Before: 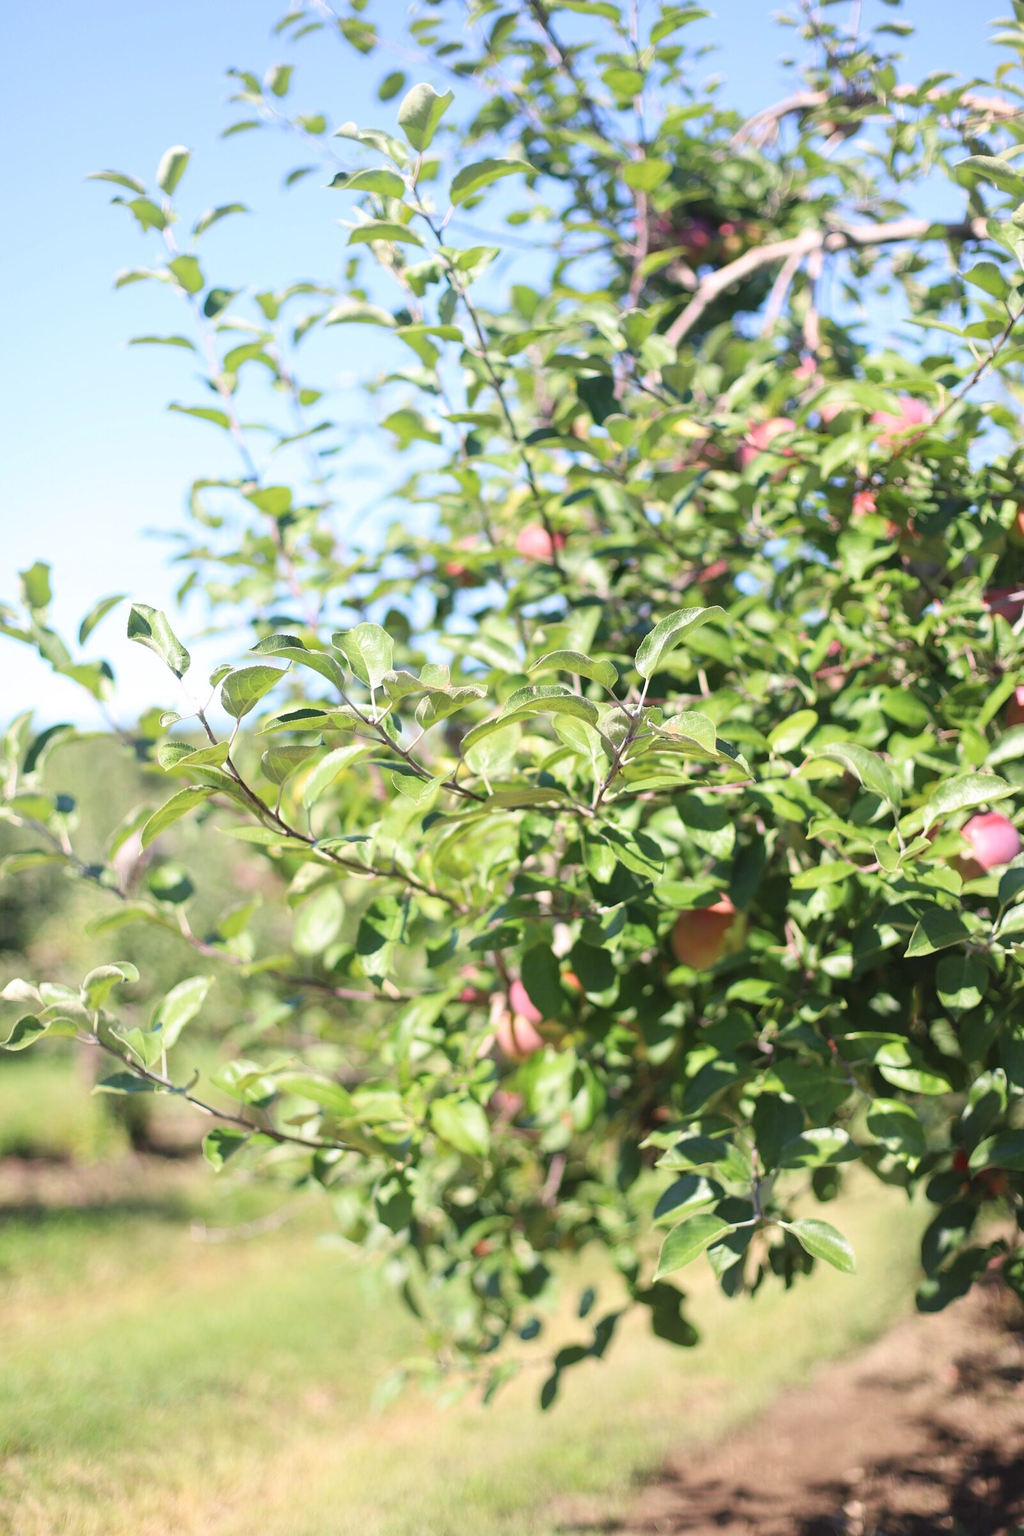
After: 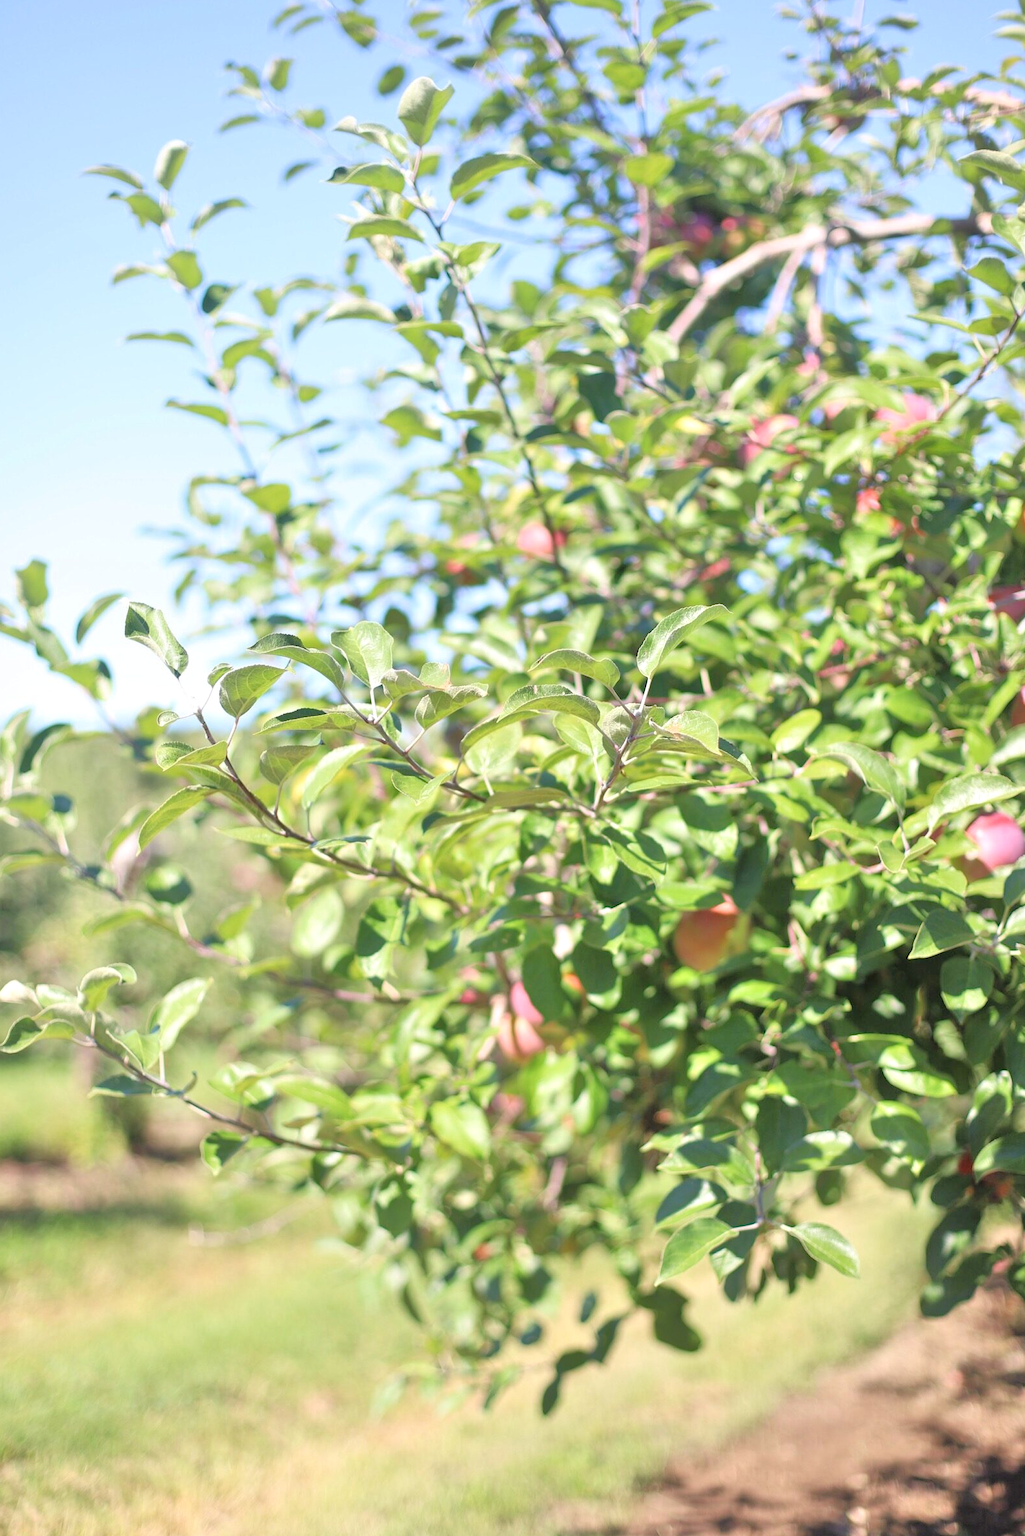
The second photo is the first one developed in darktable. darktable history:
tone equalizer: -7 EV 0.15 EV, -6 EV 0.6 EV, -5 EV 1.15 EV, -4 EV 1.33 EV, -3 EV 1.15 EV, -2 EV 0.6 EV, -1 EV 0.15 EV, mask exposure compensation -0.5 EV
local contrast: mode bilateral grid, contrast 20, coarseness 50, detail 102%, midtone range 0.2
crop: left 0.434%, top 0.485%, right 0.244%, bottom 0.386%
